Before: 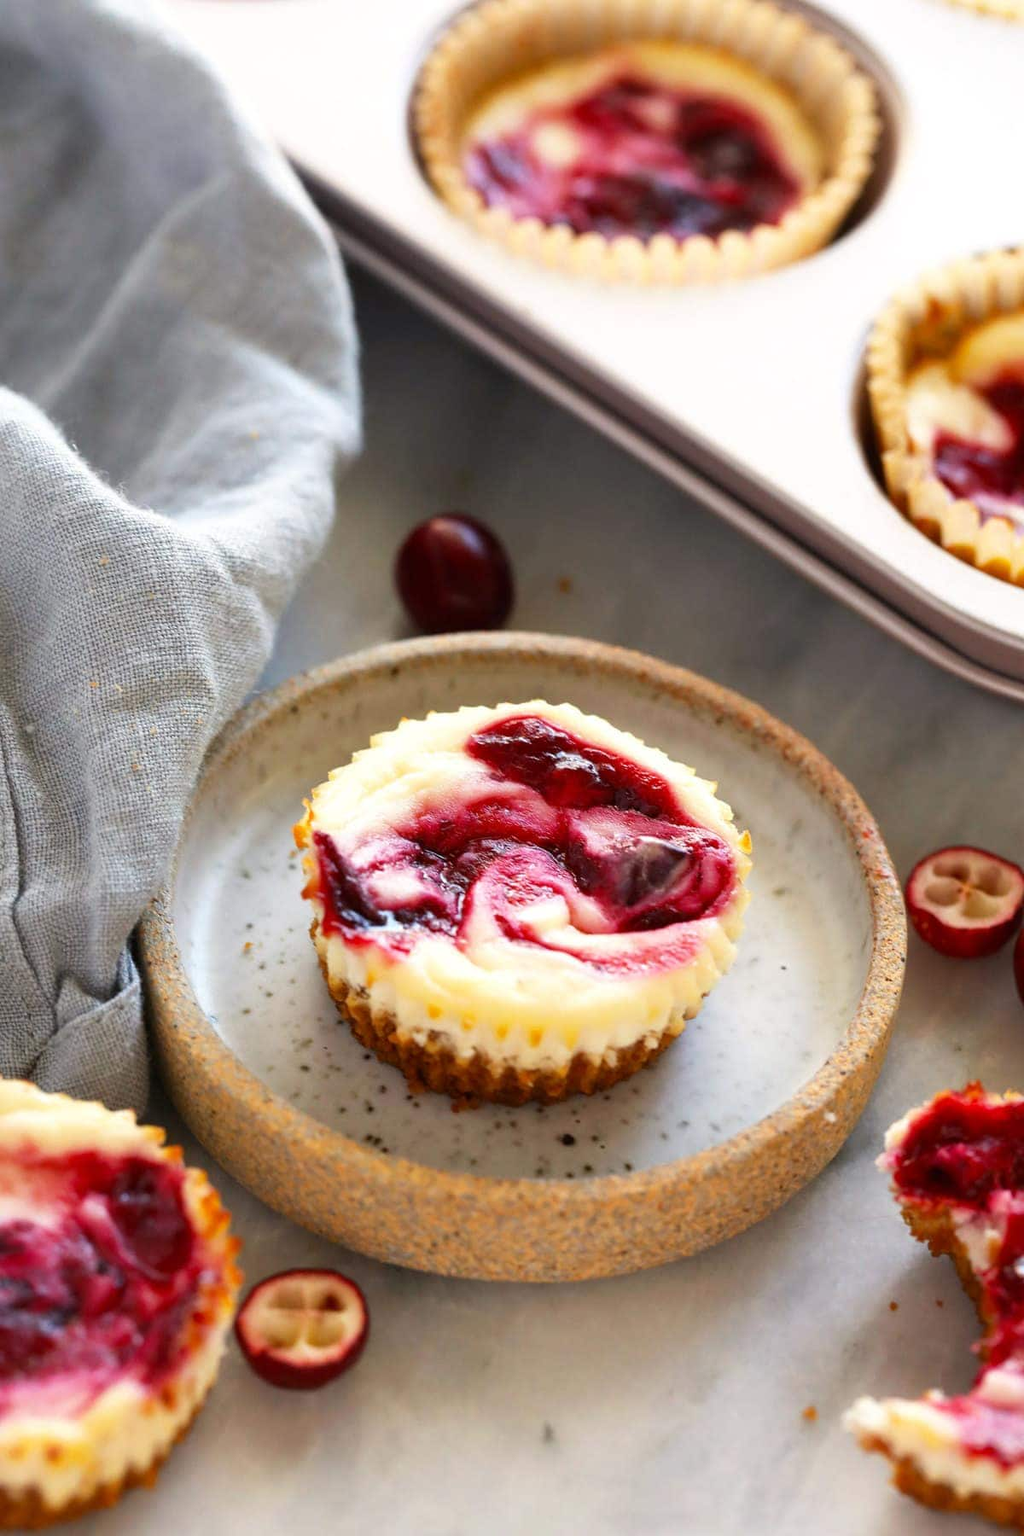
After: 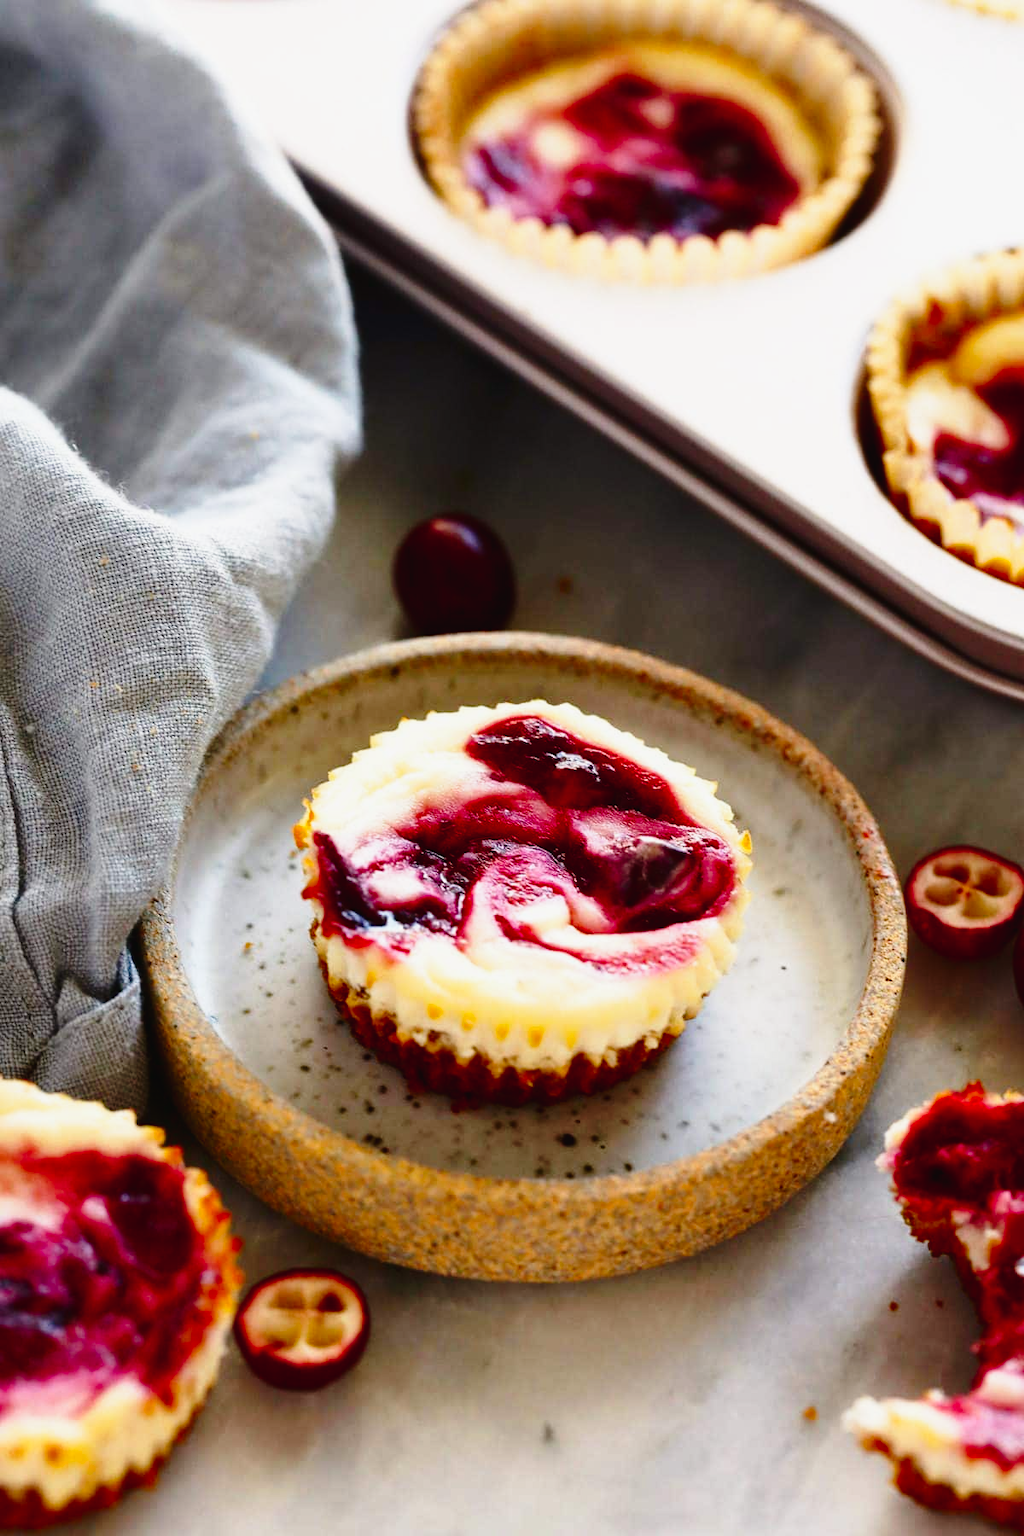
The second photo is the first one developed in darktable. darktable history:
contrast brightness saturation: contrast 0.127, brightness -0.238, saturation 0.14
tone equalizer: edges refinement/feathering 500, mask exposure compensation -1.57 EV, preserve details no
tone curve: curves: ch0 [(0, 0.021) (0.049, 0.044) (0.152, 0.14) (0.328, 0.377) (0.473, 0.543) (0.641, 0.705) (0.85, 0.894) (1, 0.969)]; ch1 [(0, 0) (0.302, 0.331) (0.433, 0.432) (0.472, 0.47) (0.502, 0.503) (0.527, 0.521) (0.564, 0.58) (0.614, 0.626) (0.677, 0.701) (0.859, 0.885) (1, 1)]; ch2 [(0, 0) (0.33, 0.301) (0.447, 0.44) (0.487, 0.496) (0.502, 0.516) (0.535, 0.563) (0.565, 0.593) (0.608, 0.638) (1, 1)], preserve colors none
